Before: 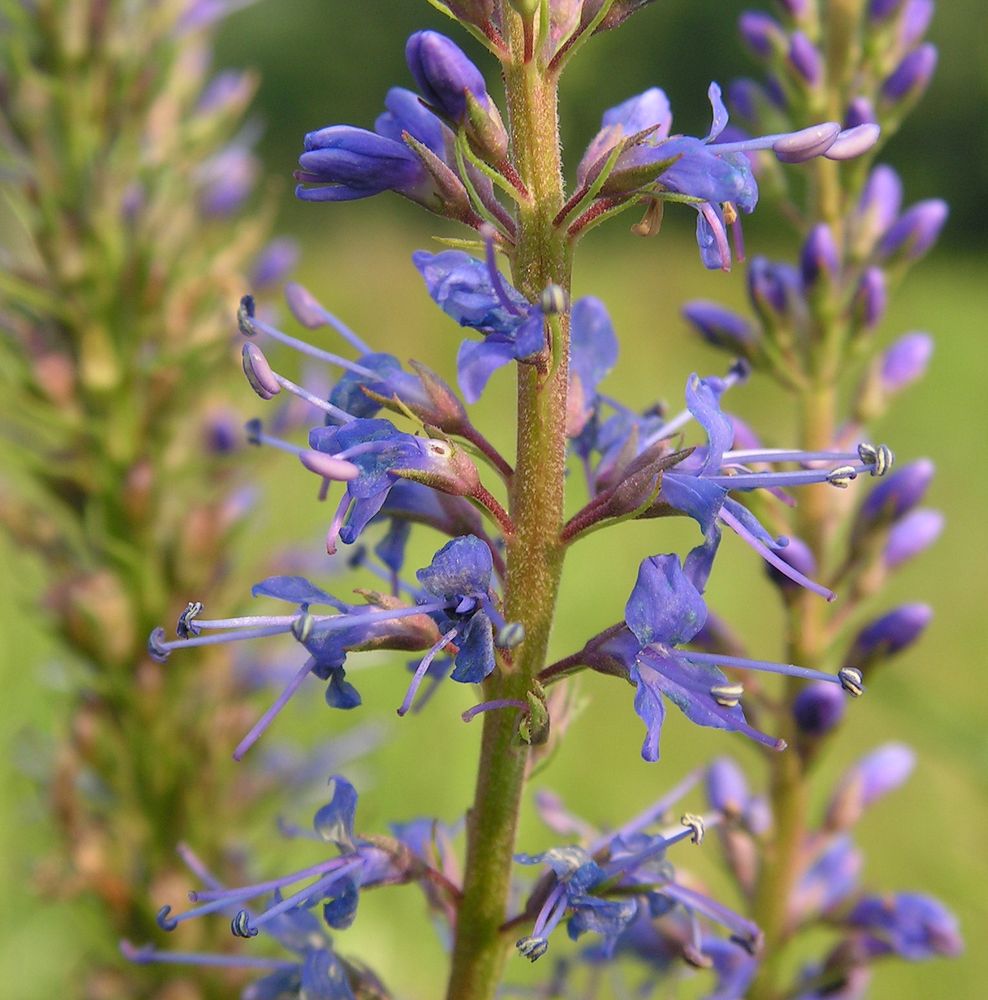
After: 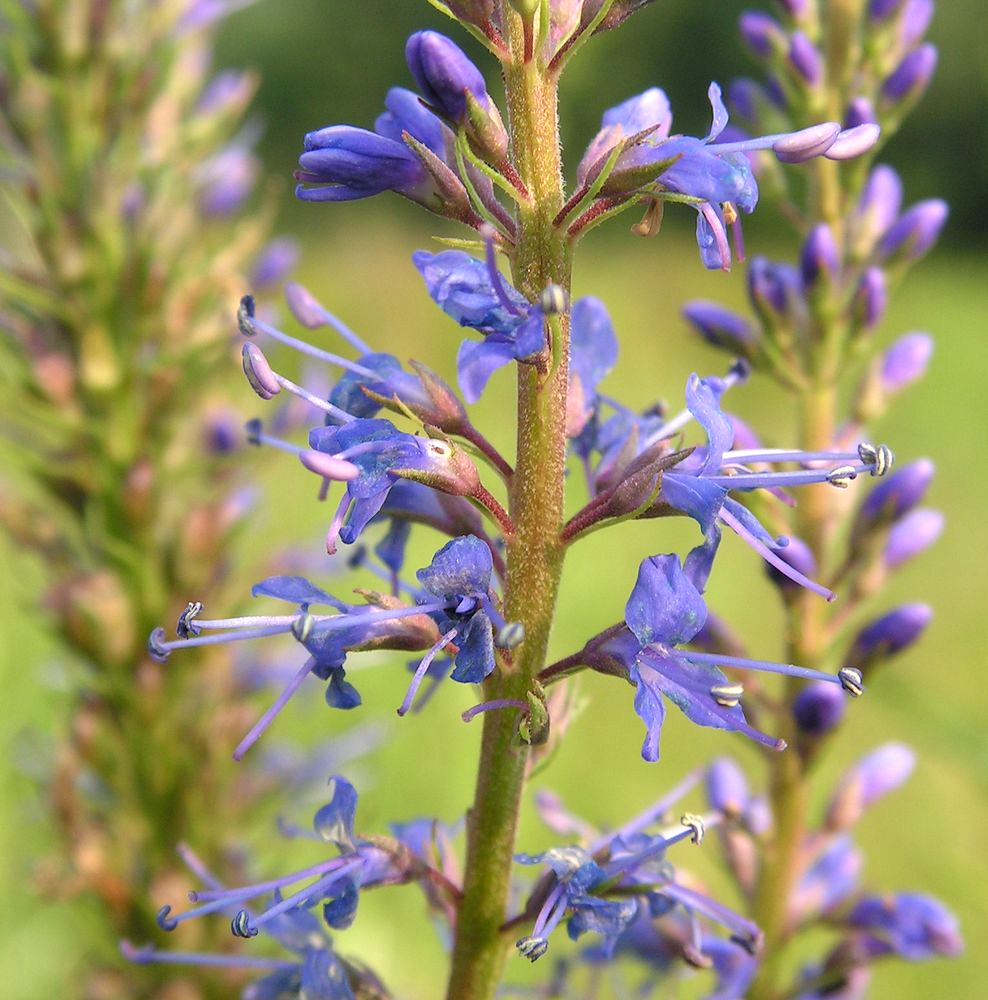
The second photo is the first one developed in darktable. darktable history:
tone equalizer: -8 EV -0.394 EV, -7 EV -0.38 EV, -6 EV -0.326 EV, -5 EV -0.234 EV, -3 EV 0.212 EV, -2 EV 0.308 EV, -1 EV 0.399 EV, +0 EV 0.391 EV
